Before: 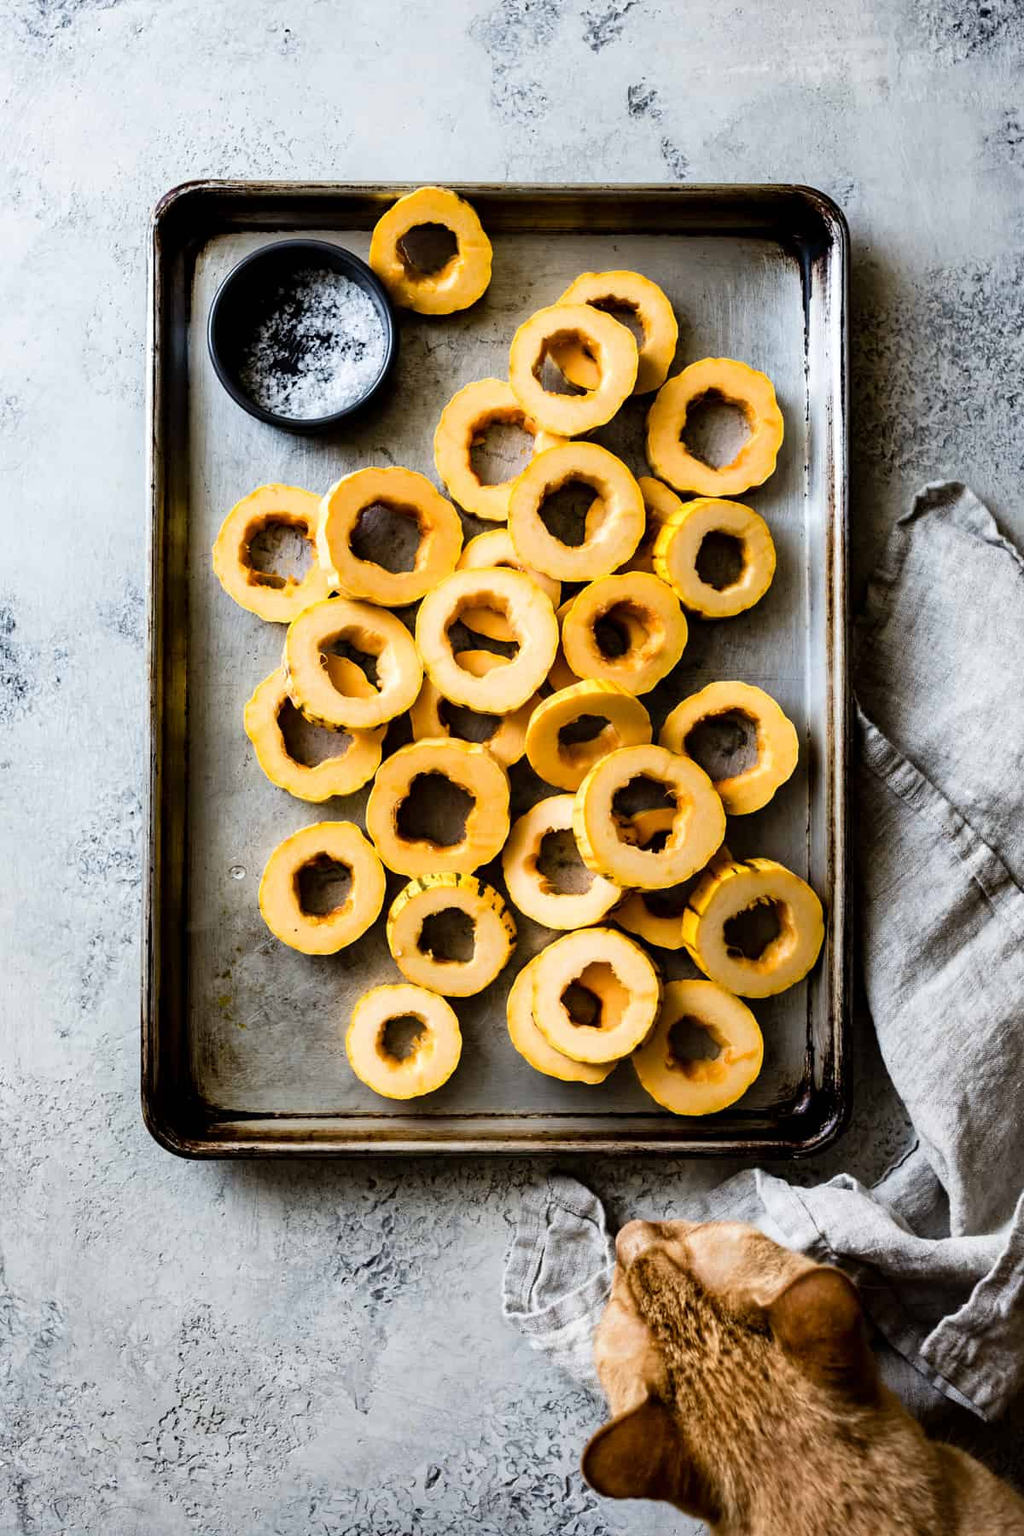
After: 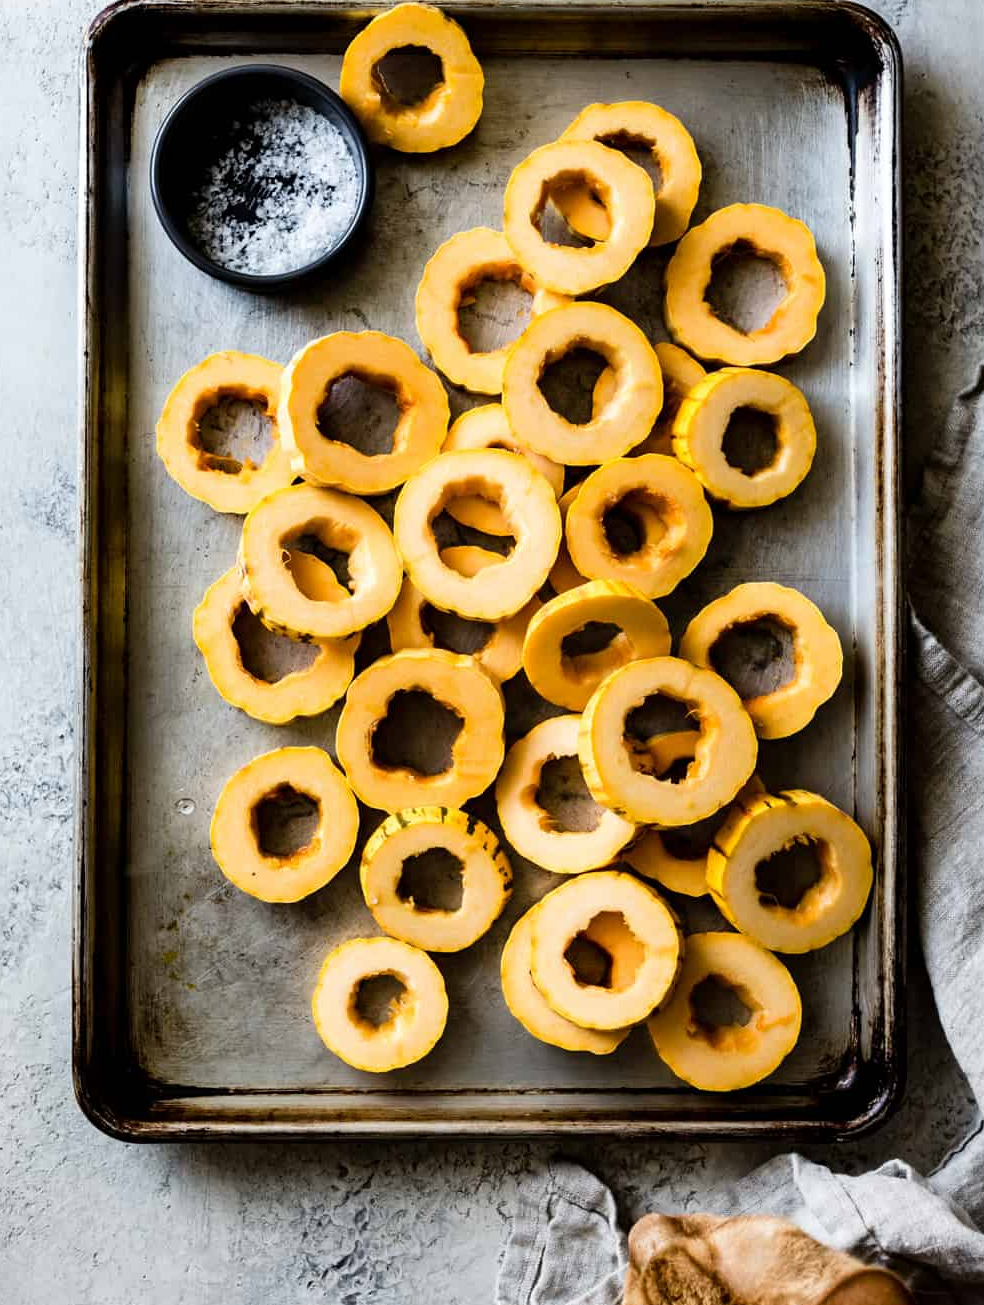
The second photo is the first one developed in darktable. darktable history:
crop: left 7.755%, top 12.012%, right 10.211%, bottom 15.45%
base curve: curves: ch0 [(0, 0) (0.989, 0.992)], preserve colors none
